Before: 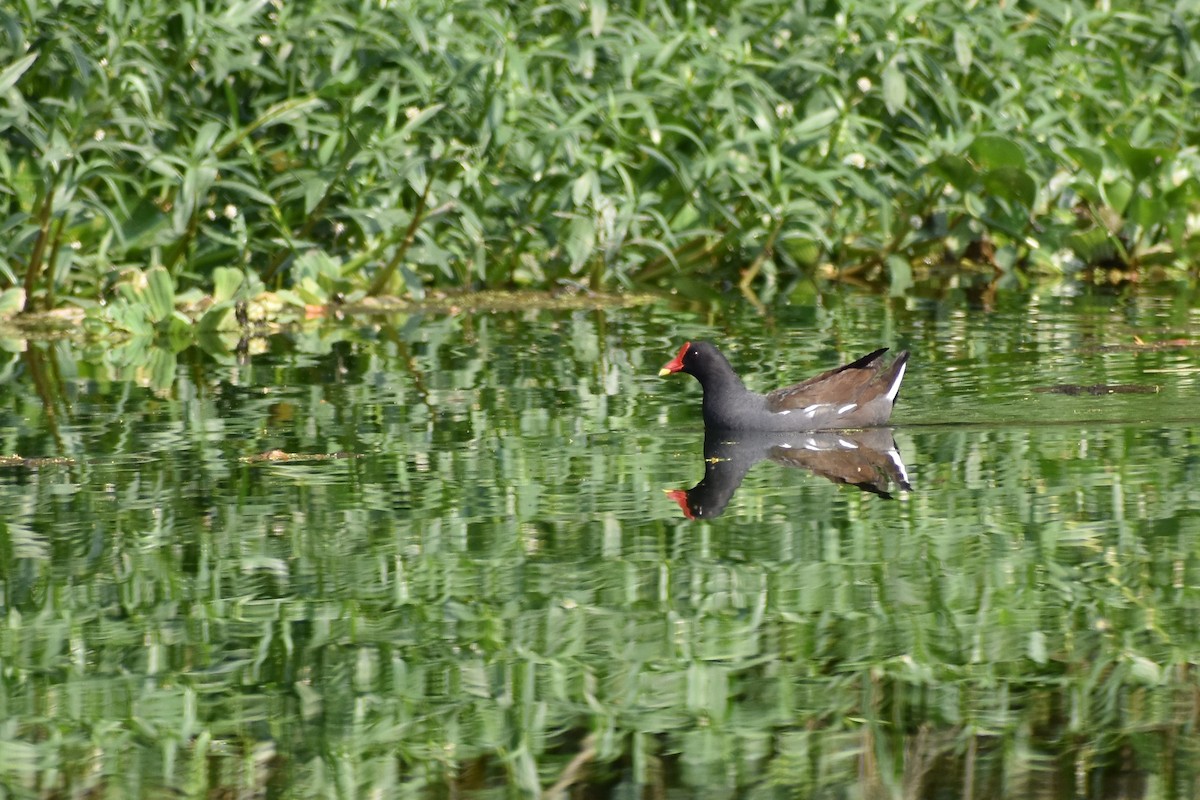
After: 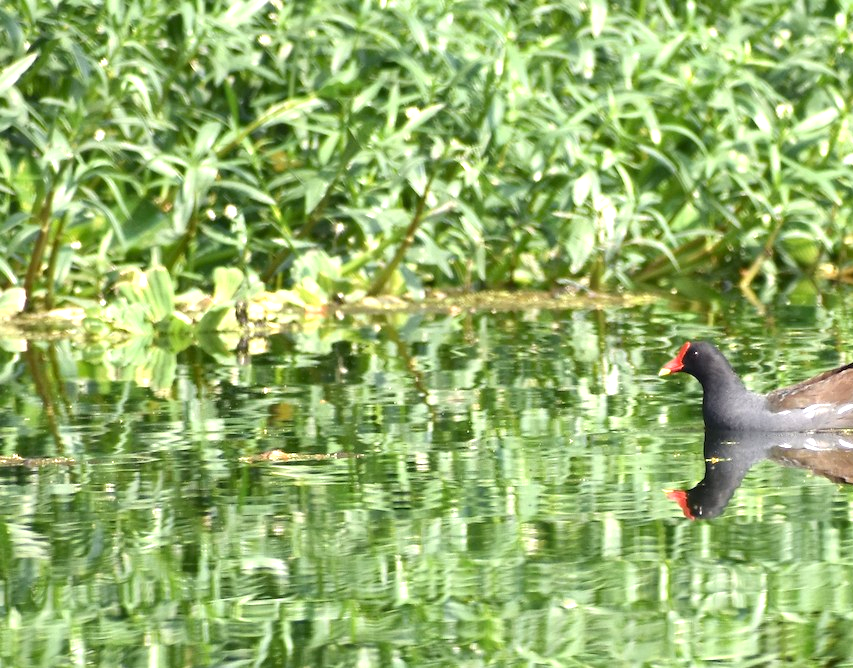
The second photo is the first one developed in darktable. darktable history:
crop: right 28.901%, bottom 16.418%
exposure: exposure 1 EV, compensate highlight preservation false
